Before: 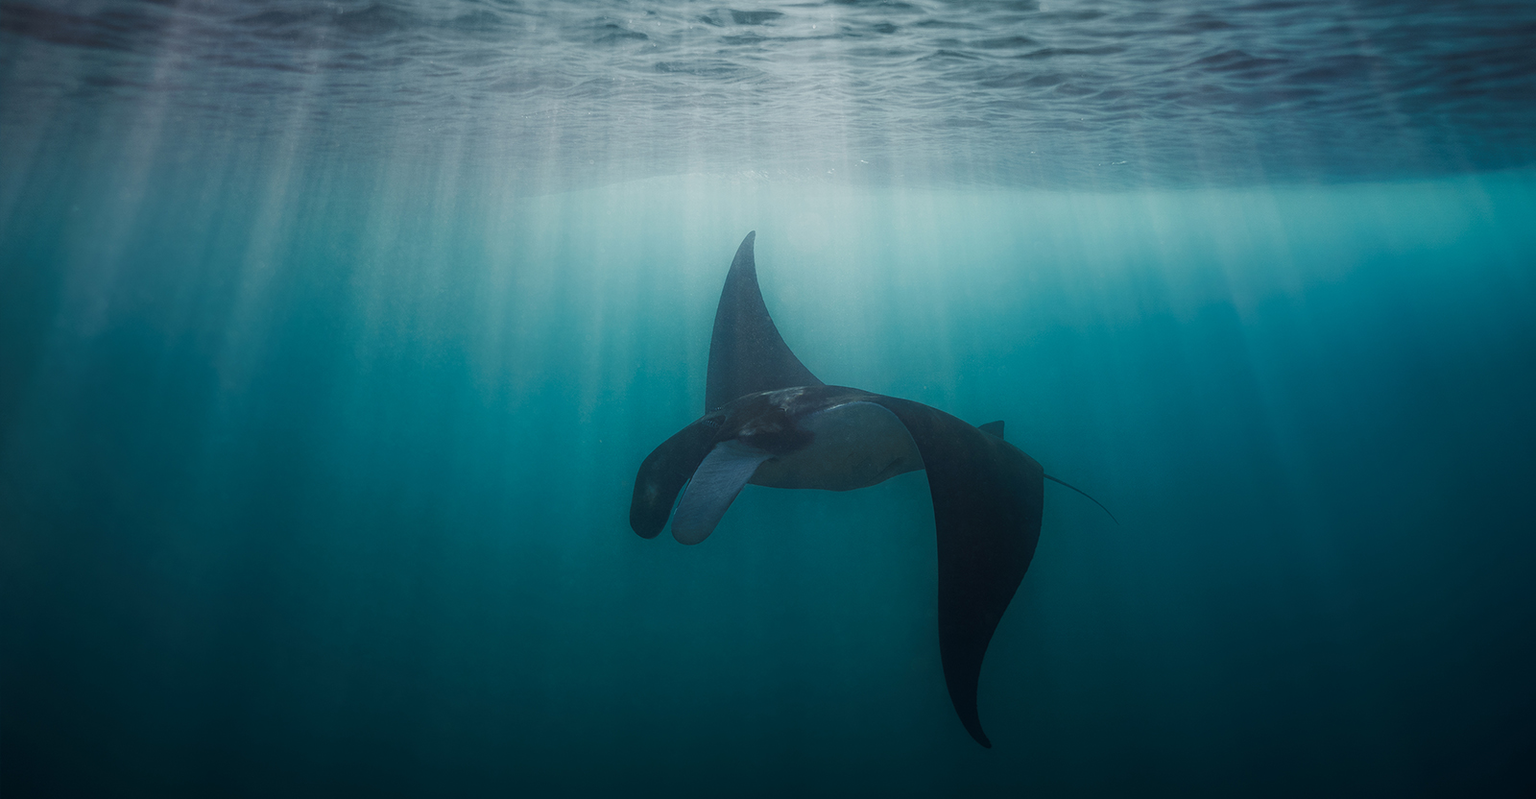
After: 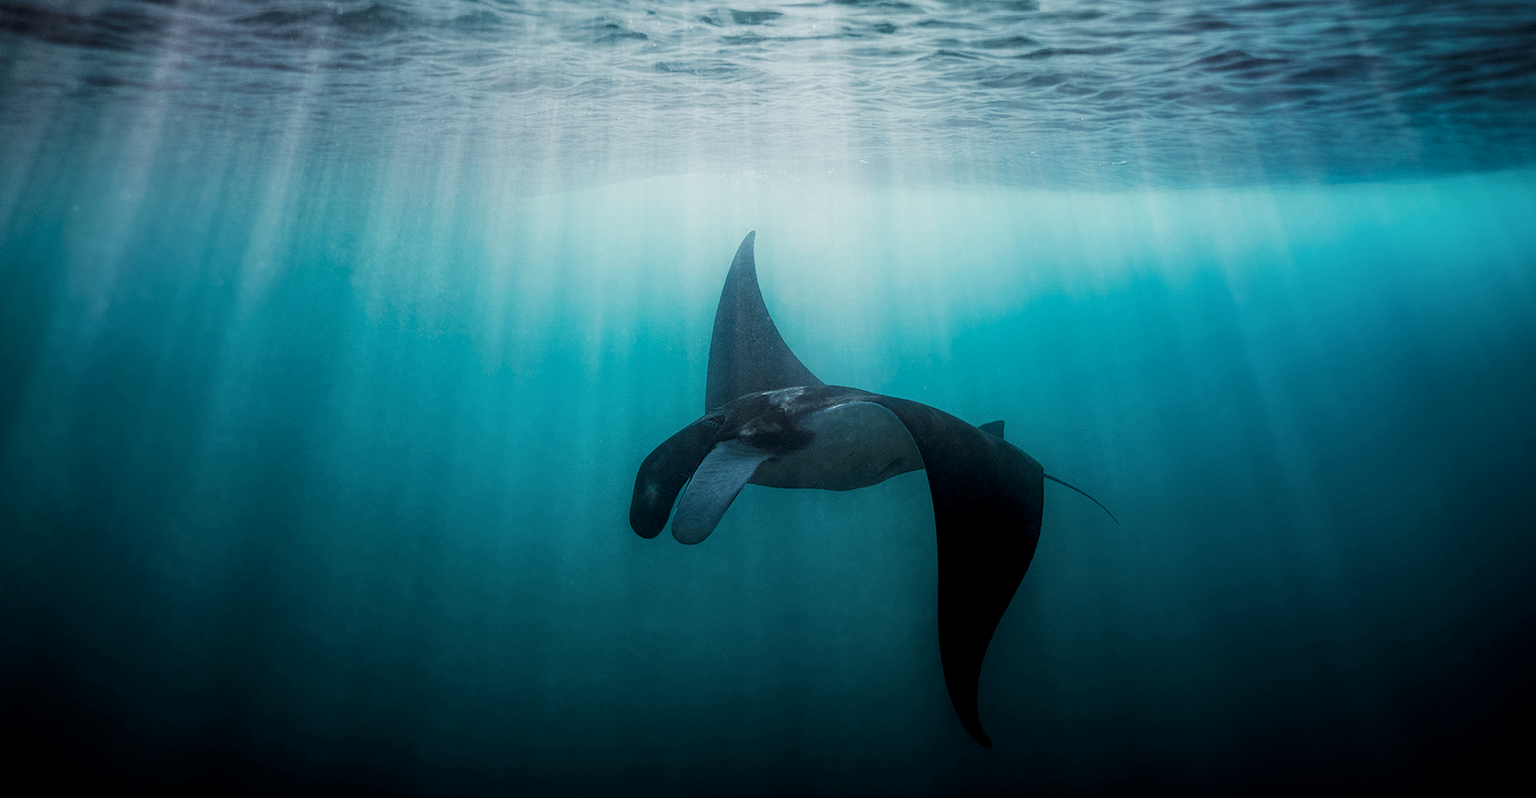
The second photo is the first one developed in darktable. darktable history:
filmic rgb: black relative exposure -5 EV, hardness 2.88, contrast 1.2, highlights saturation mix -30%
exposure: black level correction 0, exposure 0.5 EV, compensate highlight preservation false
color balance rgb: perceptual saturation grading › global saturation 10%, global vibrance 10%
local contrast: on, module defaults
